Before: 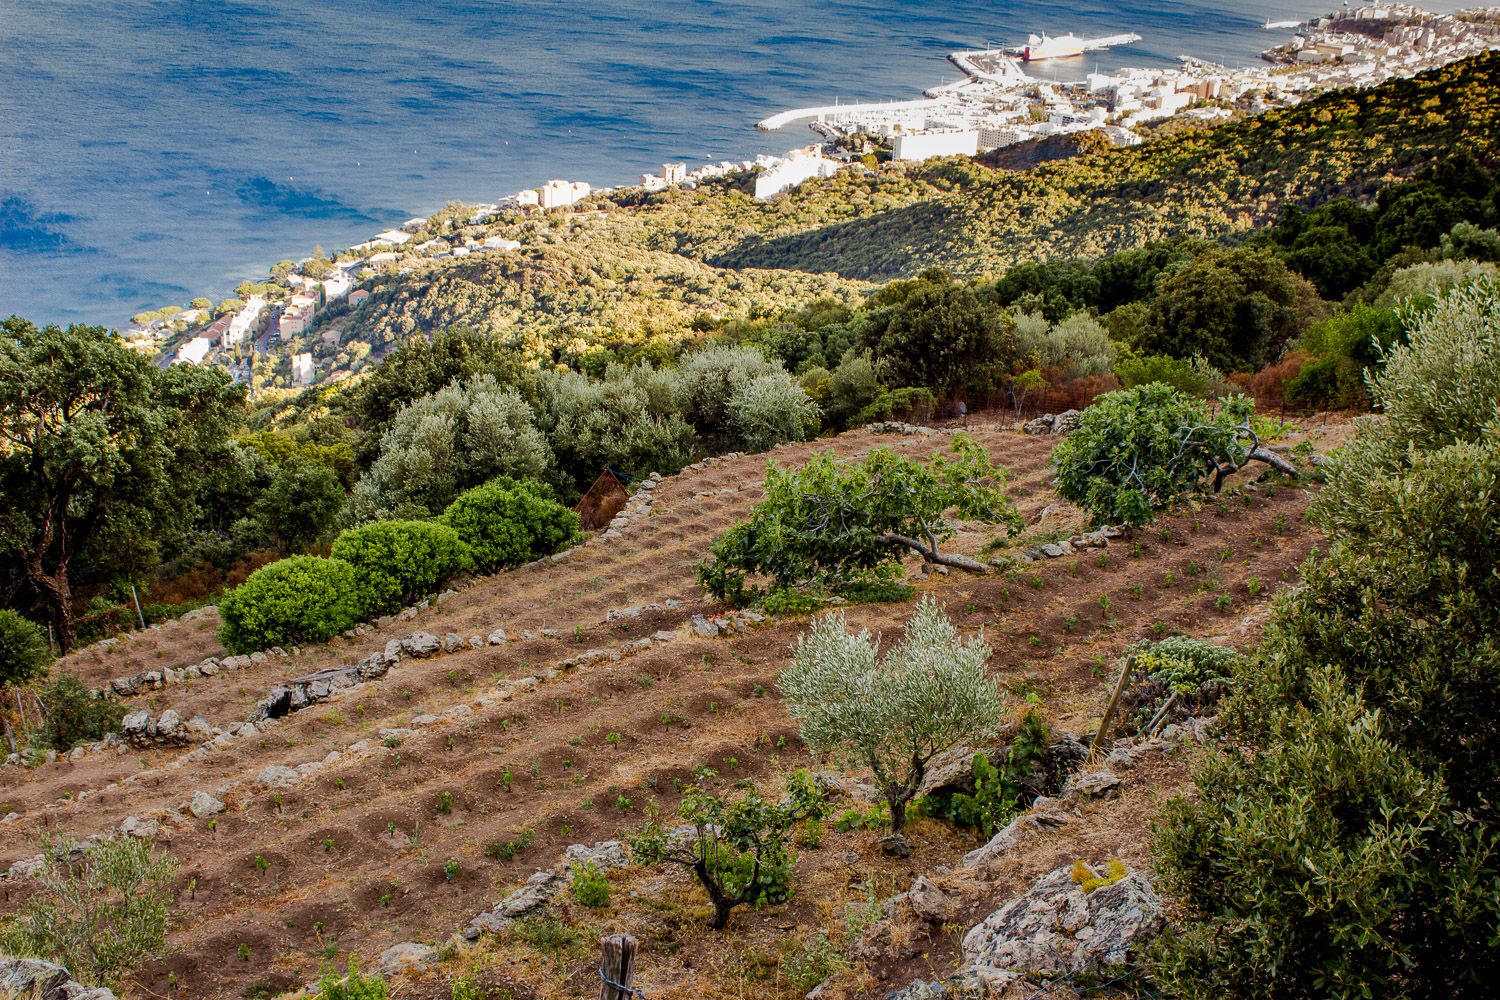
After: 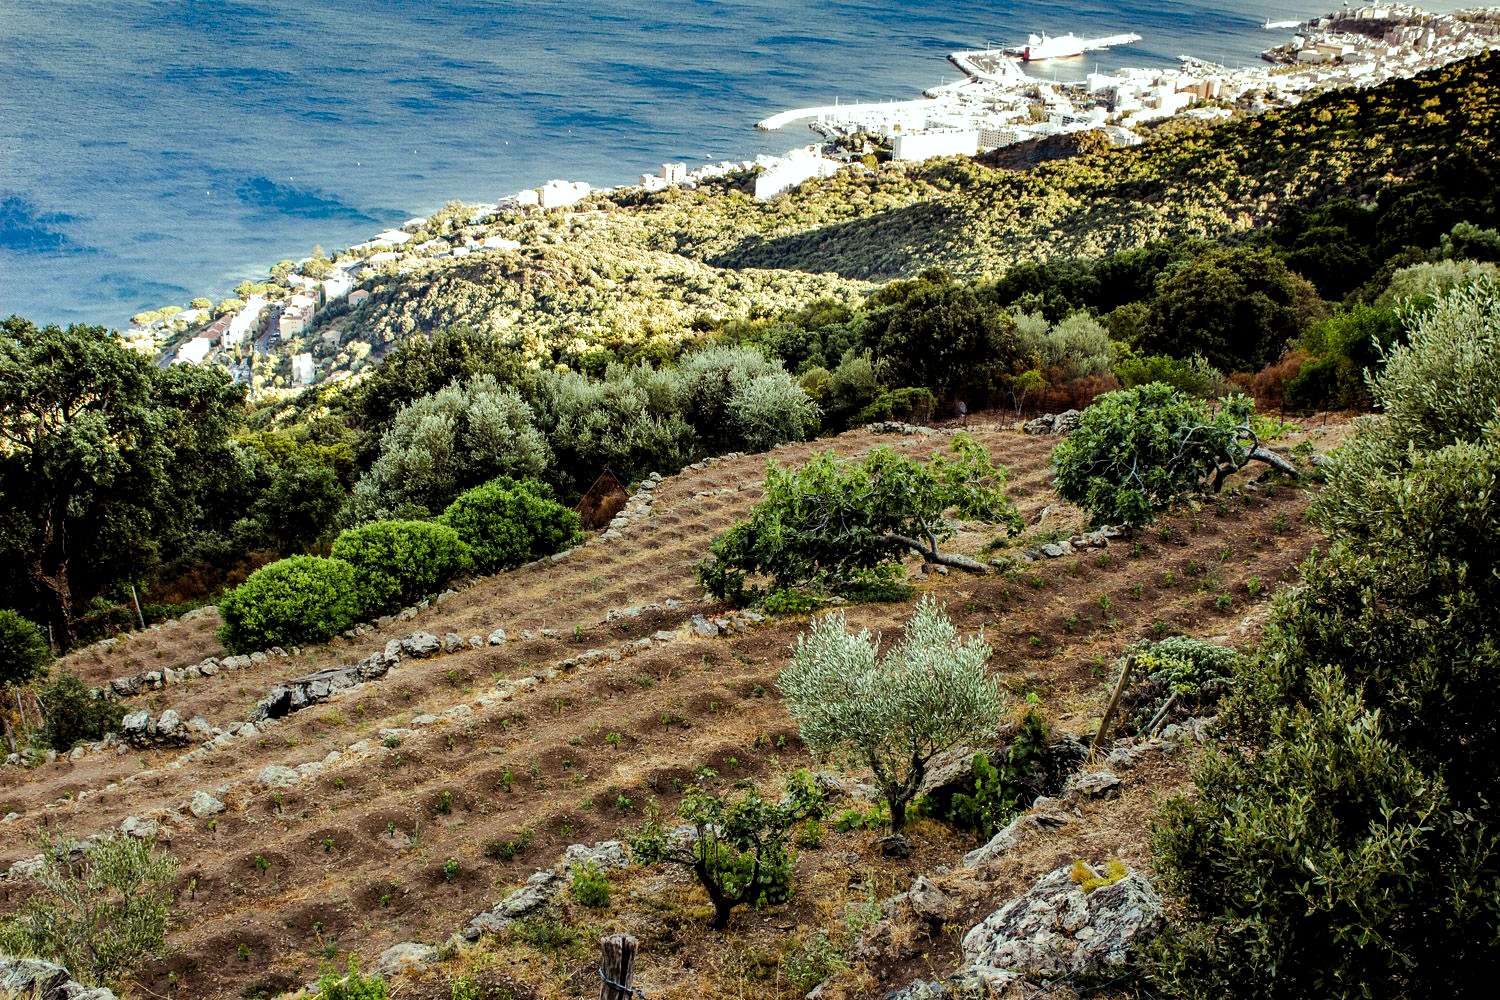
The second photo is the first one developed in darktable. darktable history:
local contrast: mode bilateral grid, contrast 20, coarseness 49, detail 101%, midtone range 0.2
levels: levels [0, 0.48, 0.961]
filmic rgb: black relative exposure -8.28 EV, white relative exposure 2.2 EV, threshold 2.98 EV, target white luminance 99.963%, hardness 7.16, latitude 74.92%, contrast 1.315, highlights saturation mix -1.88%, shadows ↔ highlights balance 30.53%, color science v6 (2022), enable highlight reconstruction true
color correction: highlights a* -8.24, highlights b* 3.39
